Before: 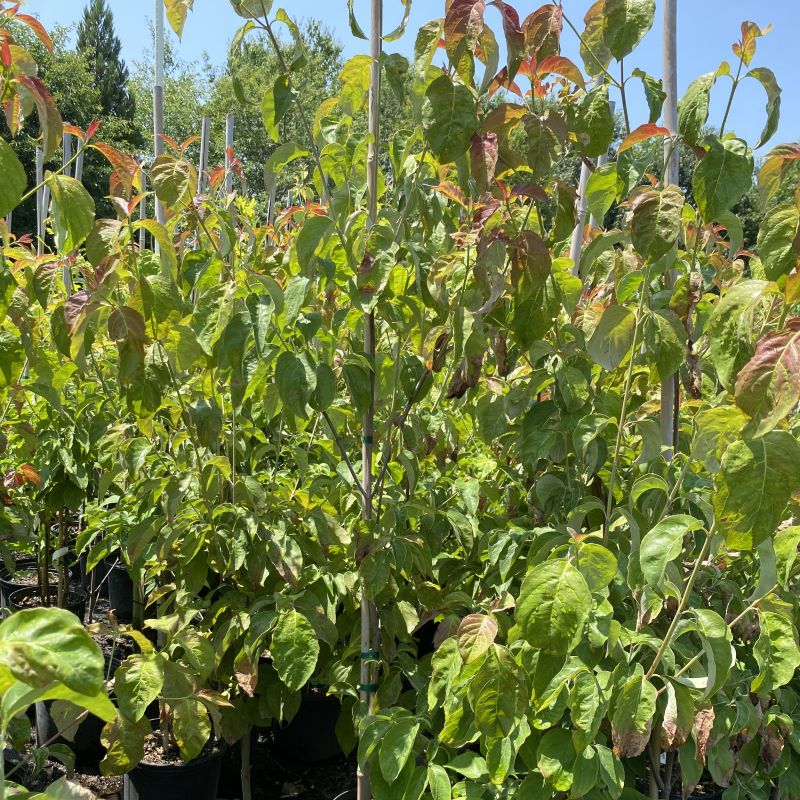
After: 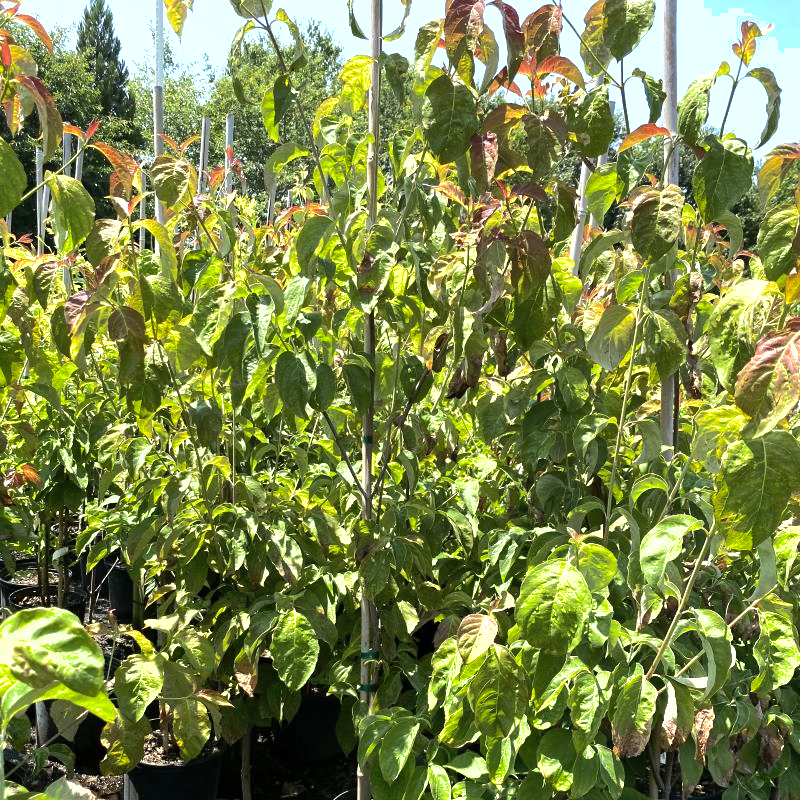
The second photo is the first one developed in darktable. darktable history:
tone equalizer: -8 EV -1.08 EV, -7 EV -1.01 EV, -6 EV -0.867 EV, -5 EV -0.578 EV, -3 EV 0.578 EV, -2 EV 0.867 EV, -1 EV 1.01 EV, +0 EV 1.08 EV, edges refinement/feathering 500, mask exposure compensation -1.57 EV, preserve details no
shadows and highlights: on, module defaults
